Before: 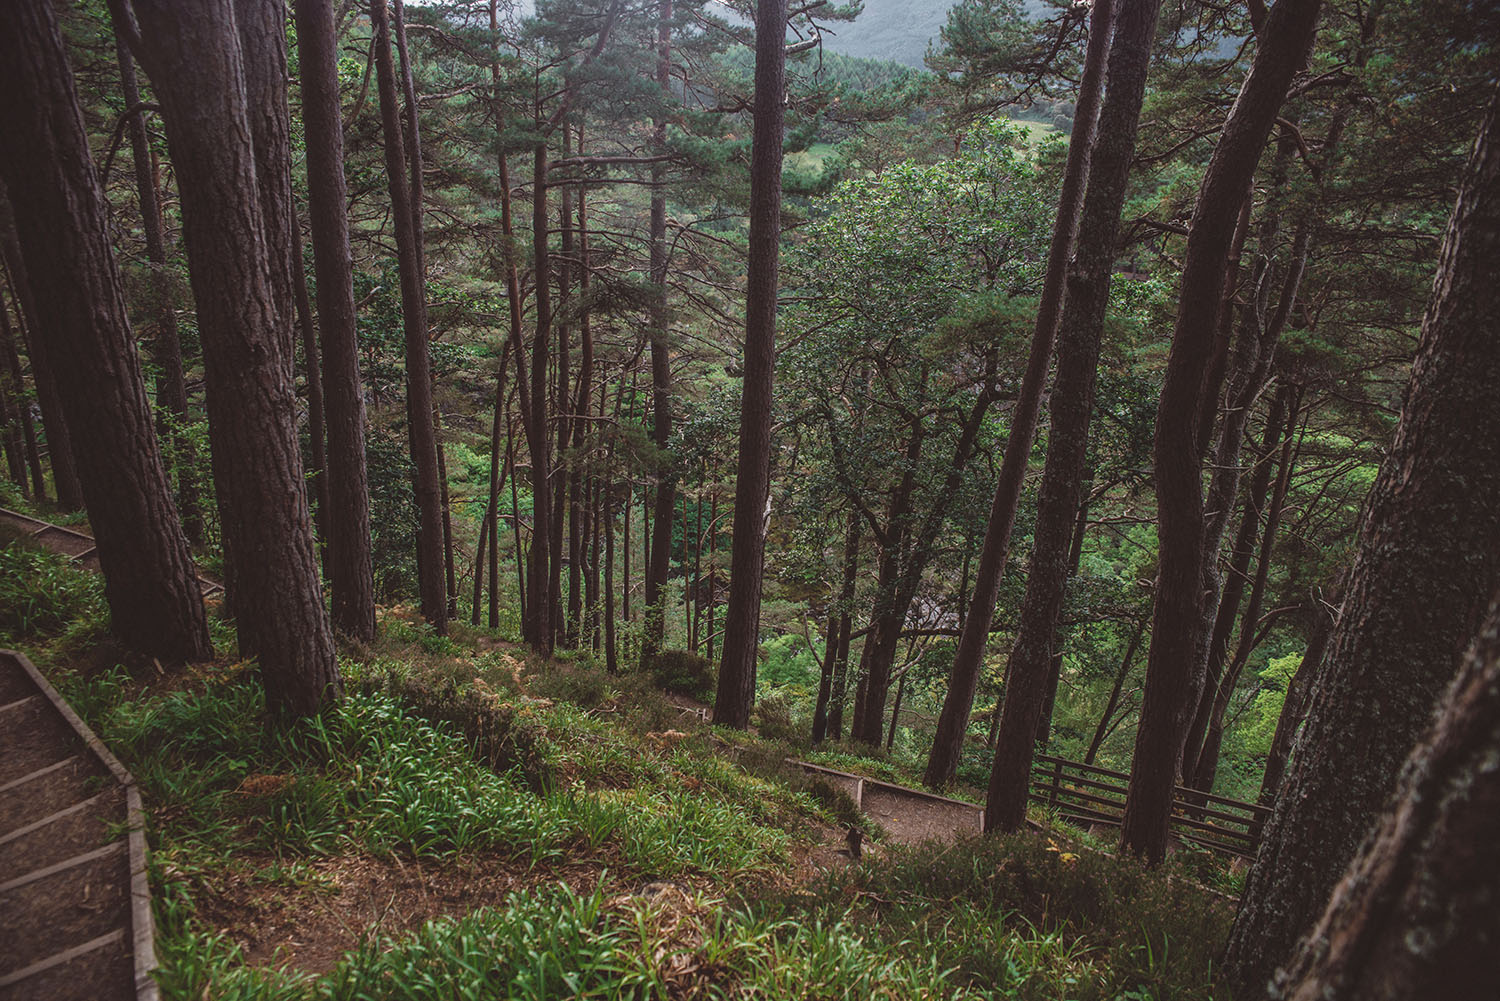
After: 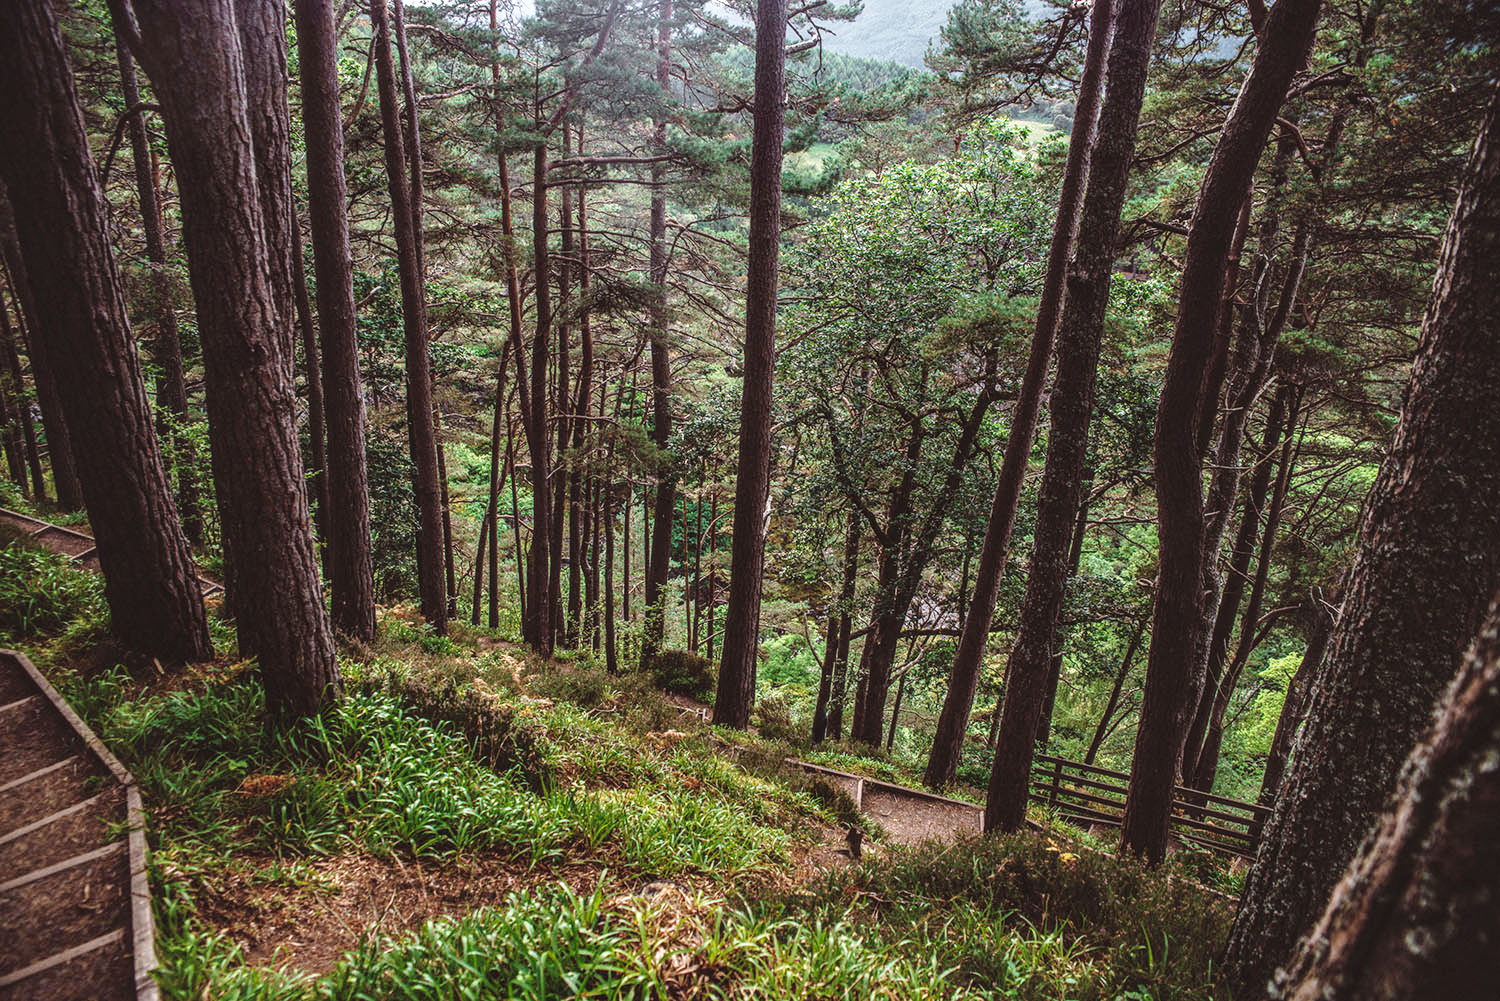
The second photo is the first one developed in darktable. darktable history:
local contrast: detail 130%
base curve: curves: ch0 [(0, 0) (0.028, 0.03) (0.121, 0.232) (0.46, 0.748) (0.859, 0.968) (1, 1)], preserve colors none
